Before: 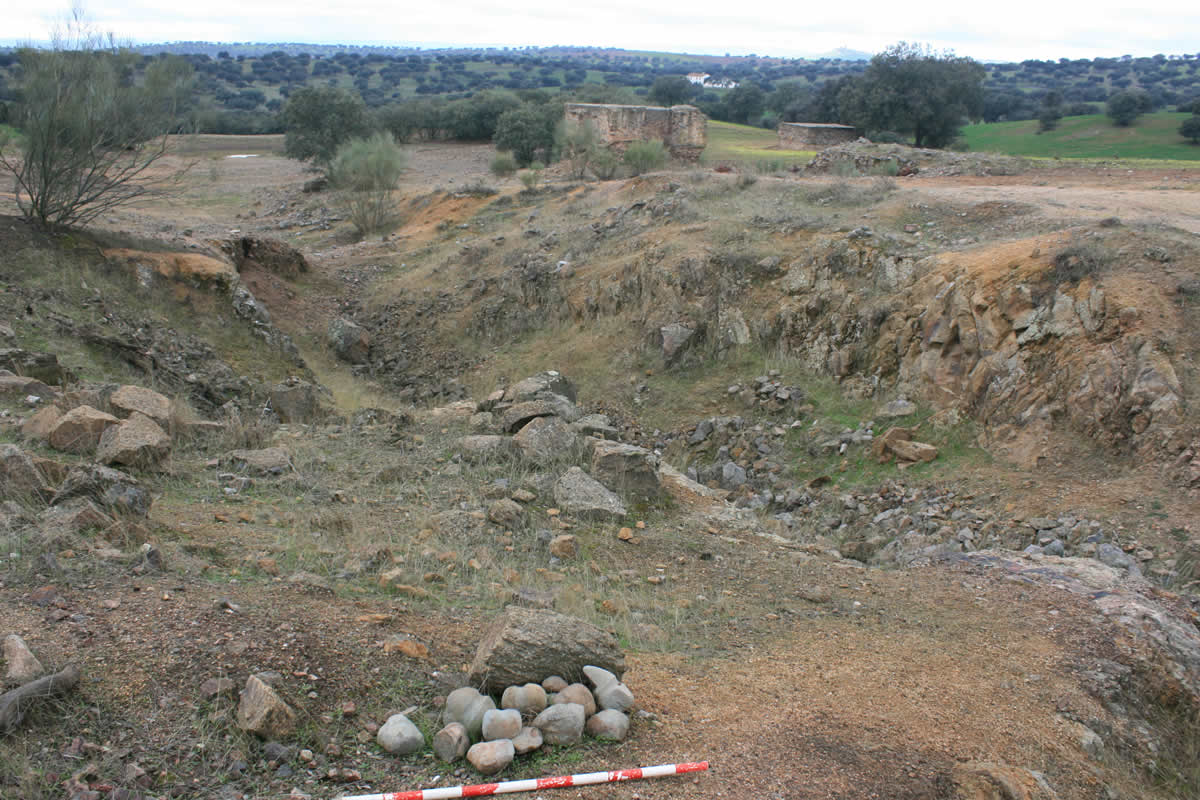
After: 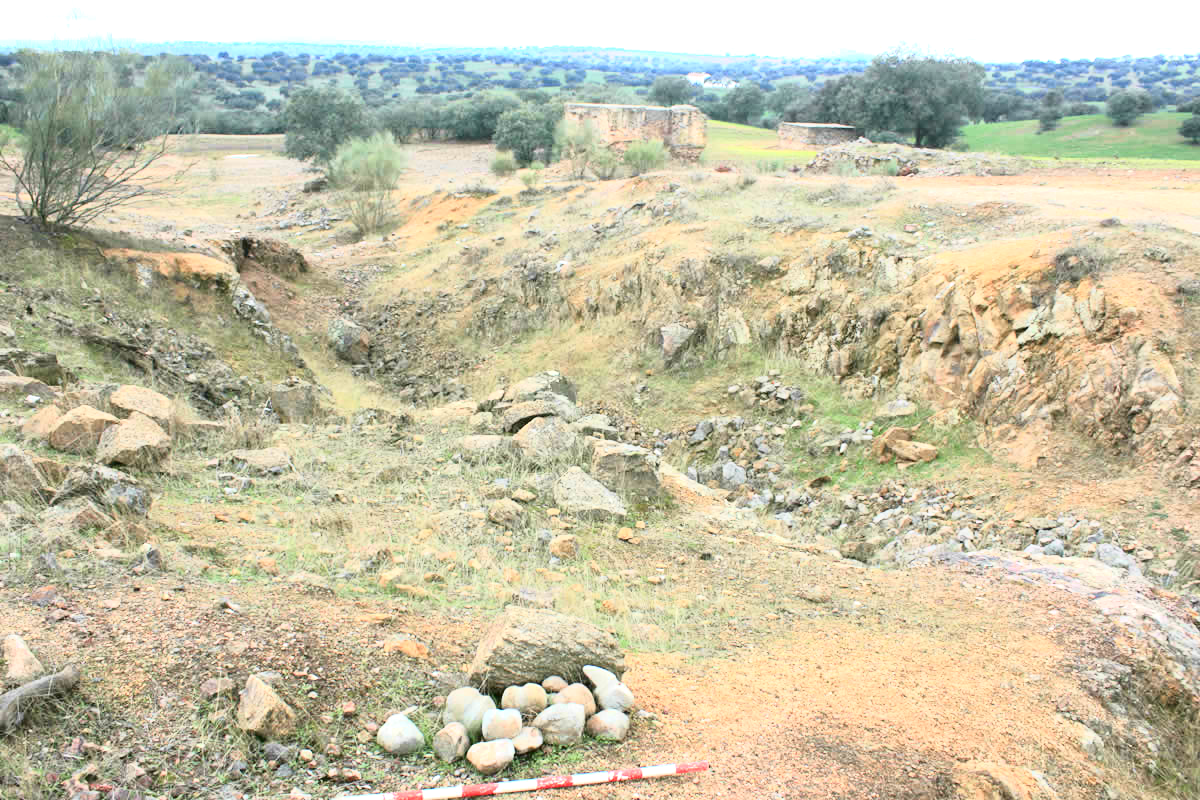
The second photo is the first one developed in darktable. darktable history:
exposure: exposure 1.089 EV, compensate highlight preservation false
tone curve: curves: ch0 [(0.003, 0.032) (0.037, 0.037) (0.149, 0.117) (0.297, 0.318) (0.41, 0.48) (0.541, 0.649) (0.722, 0.857) (0.875, 0.946) (1, 0.98)]; ch1 [(0, 0) (0.305, 0.325) (0.453, 0.437) (0.482, 0.474) (0.501, 0.498) (0.506, 0.503) (0.559, 0.576) (0.6, 0.635) (0.656, 0.707) (1, 1)]; ch2 [(0, 0) (0.323, 0.277) (0.408, 0.399) (0.45, 0.48) (0.499, 0.502) (0.515, 0.532) (0.573, 0.602) (0.653, 0.675) (0.75, 0.756) (1, 1)], color space Lab, independent channels, preserve colors none
